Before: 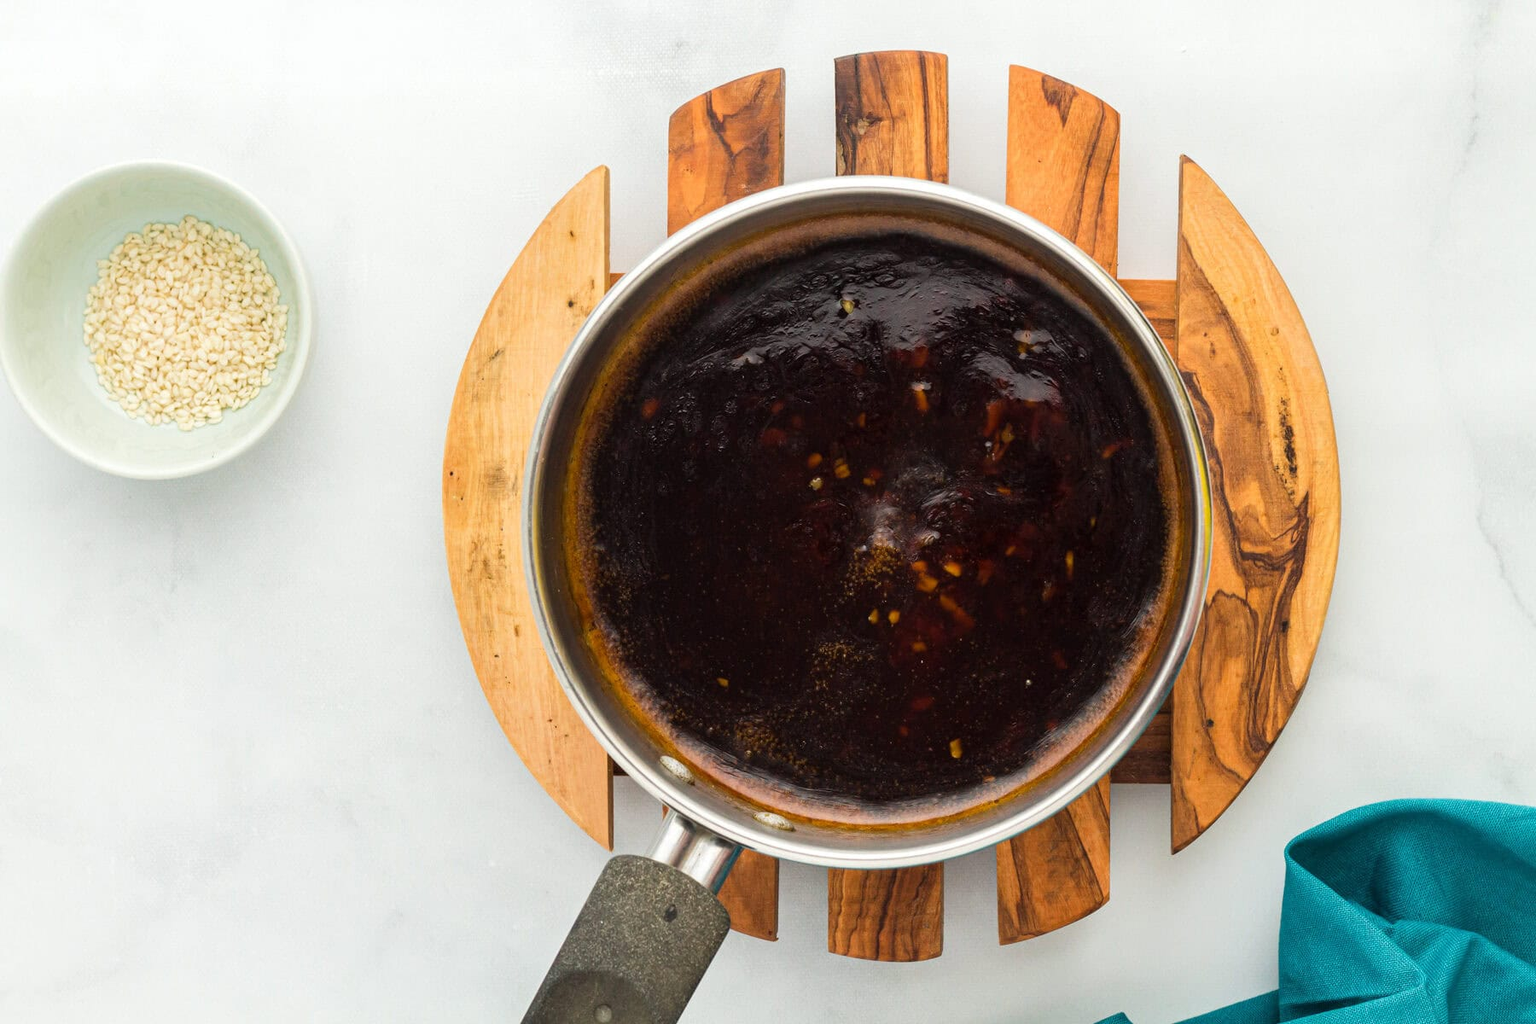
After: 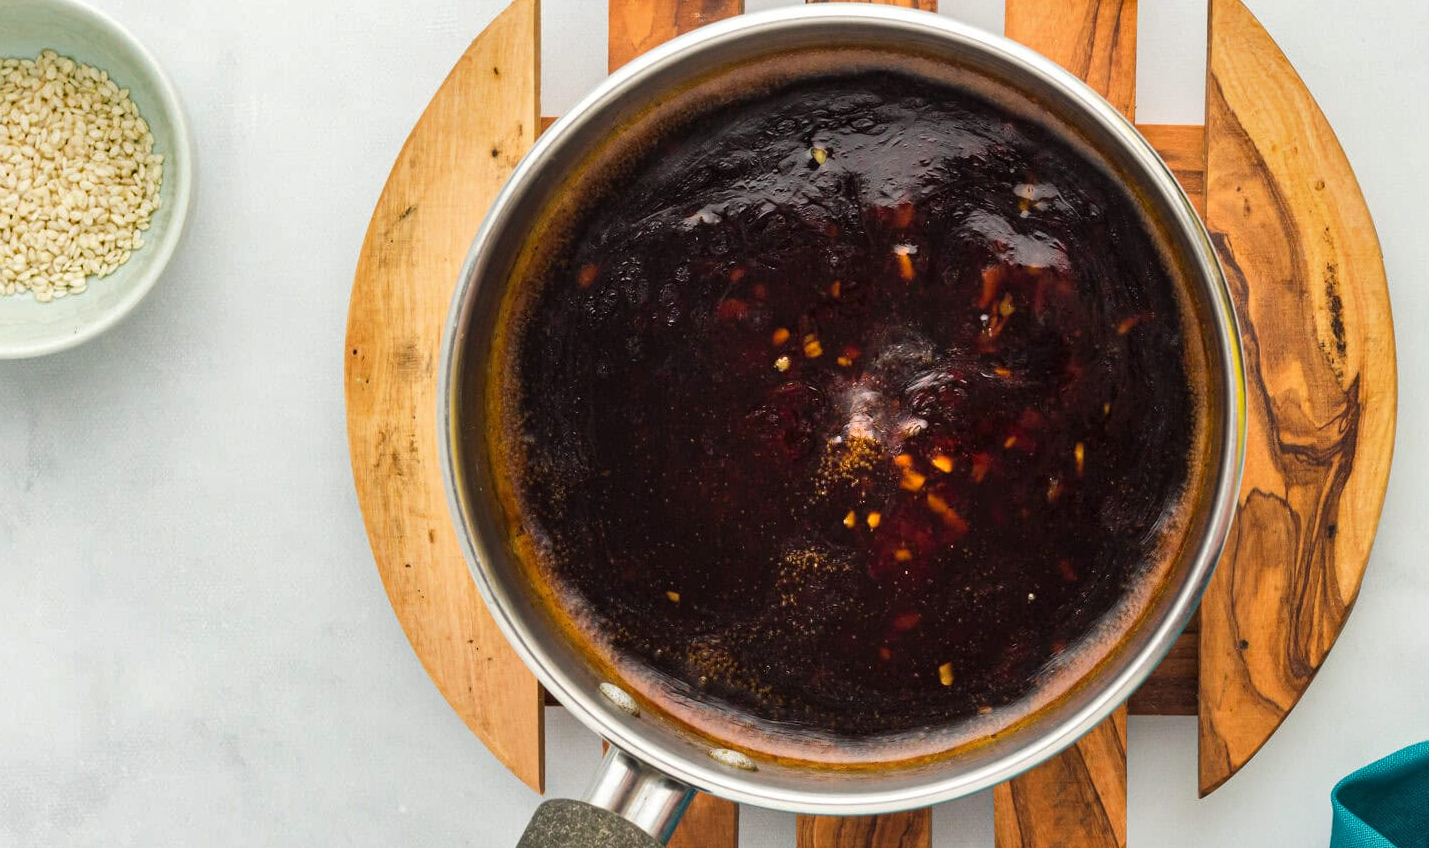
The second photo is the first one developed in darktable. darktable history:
shadows and highlights: soften with gaussian
crop: left 9.712%, top 16.928%, right 10.845%, bottom 12.332%
